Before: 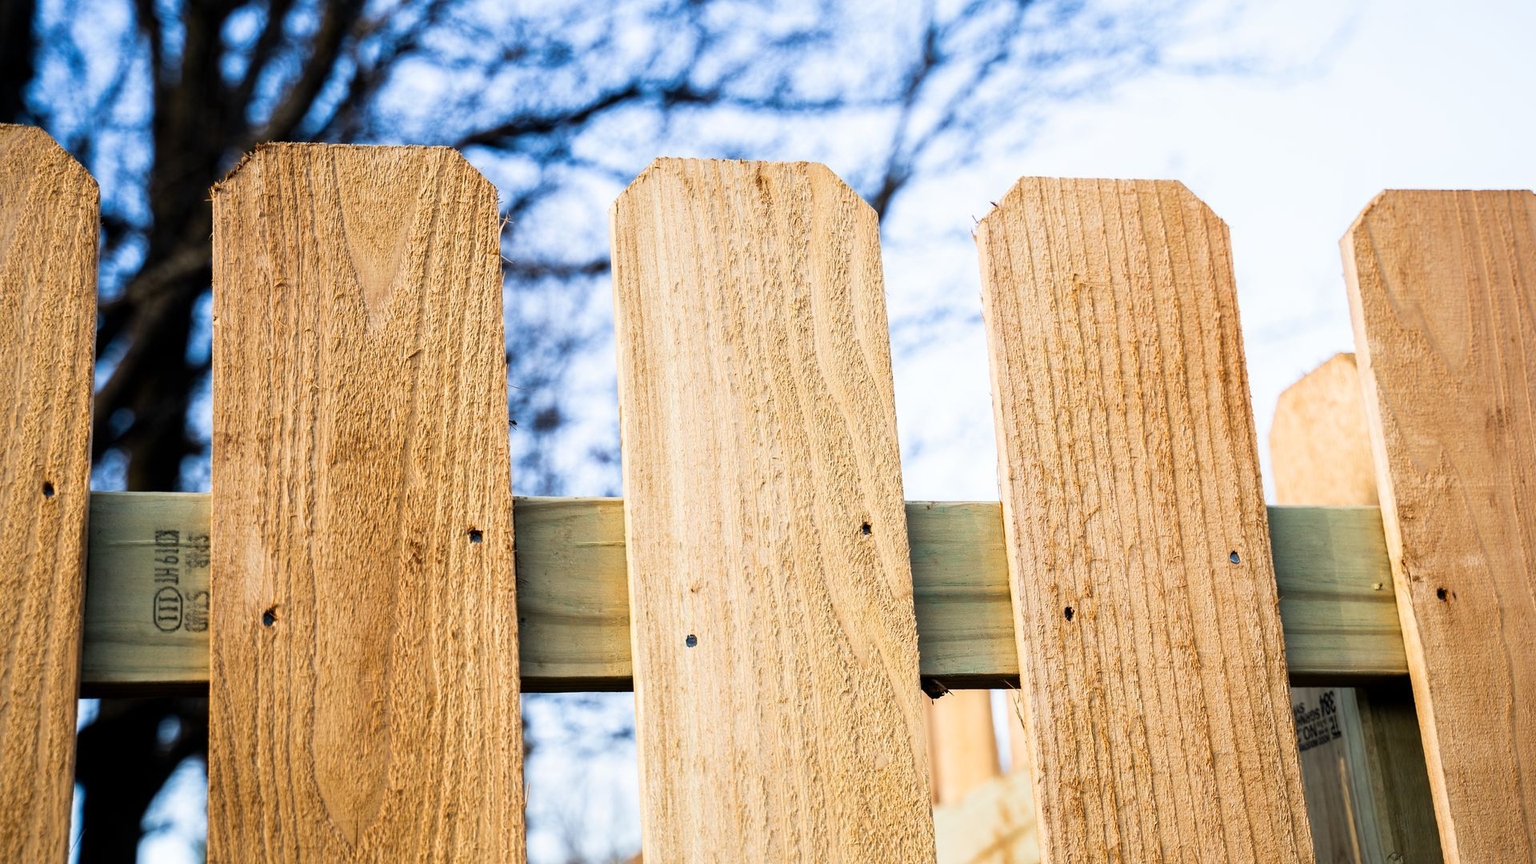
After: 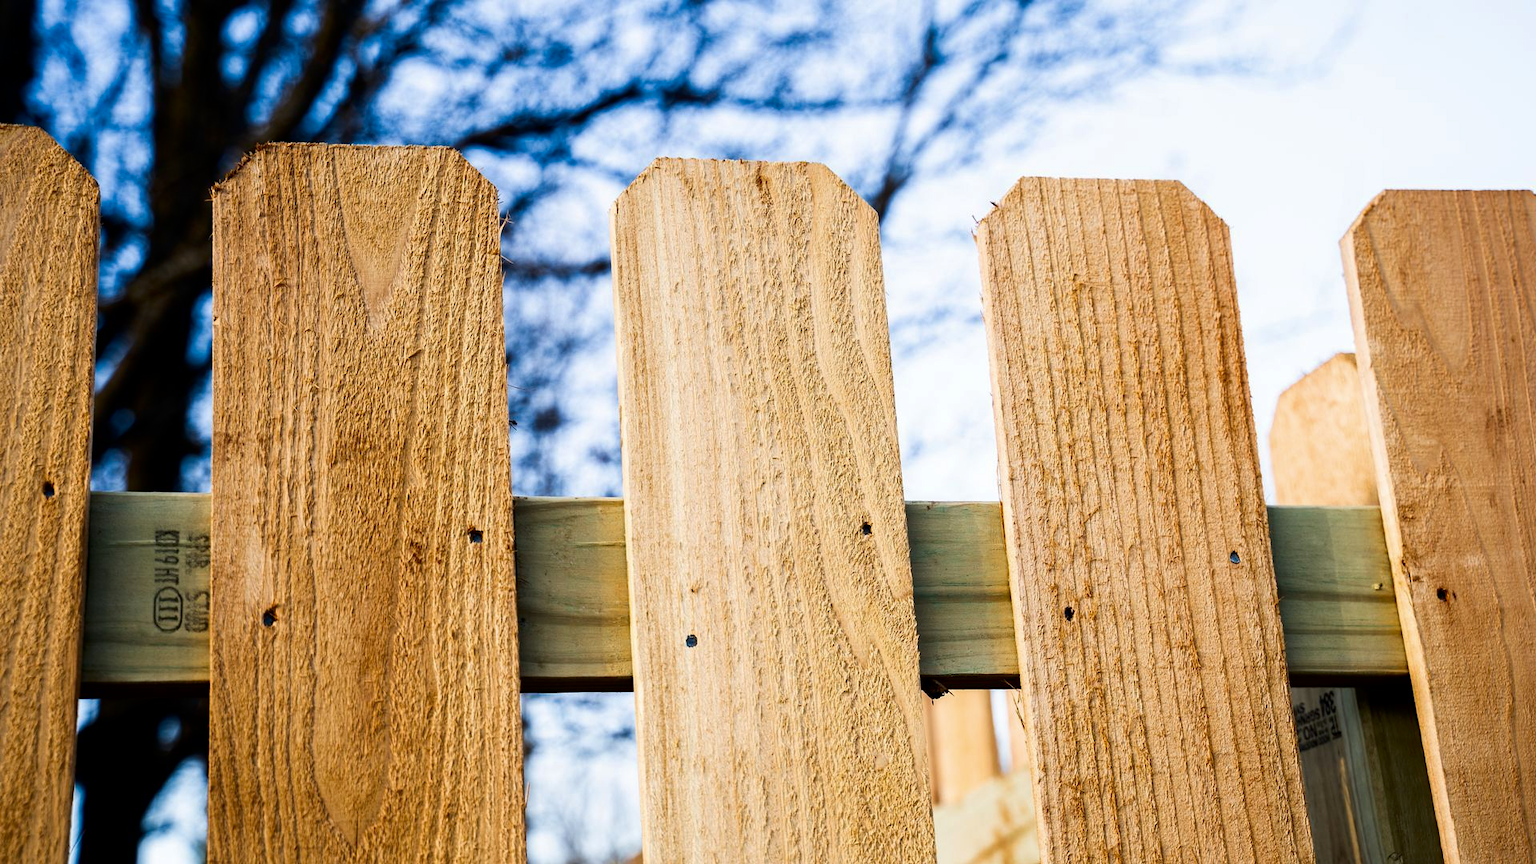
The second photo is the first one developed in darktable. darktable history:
contrast brightness saturation: contrast 0.065, brightness -0.149, saturation 0.107
